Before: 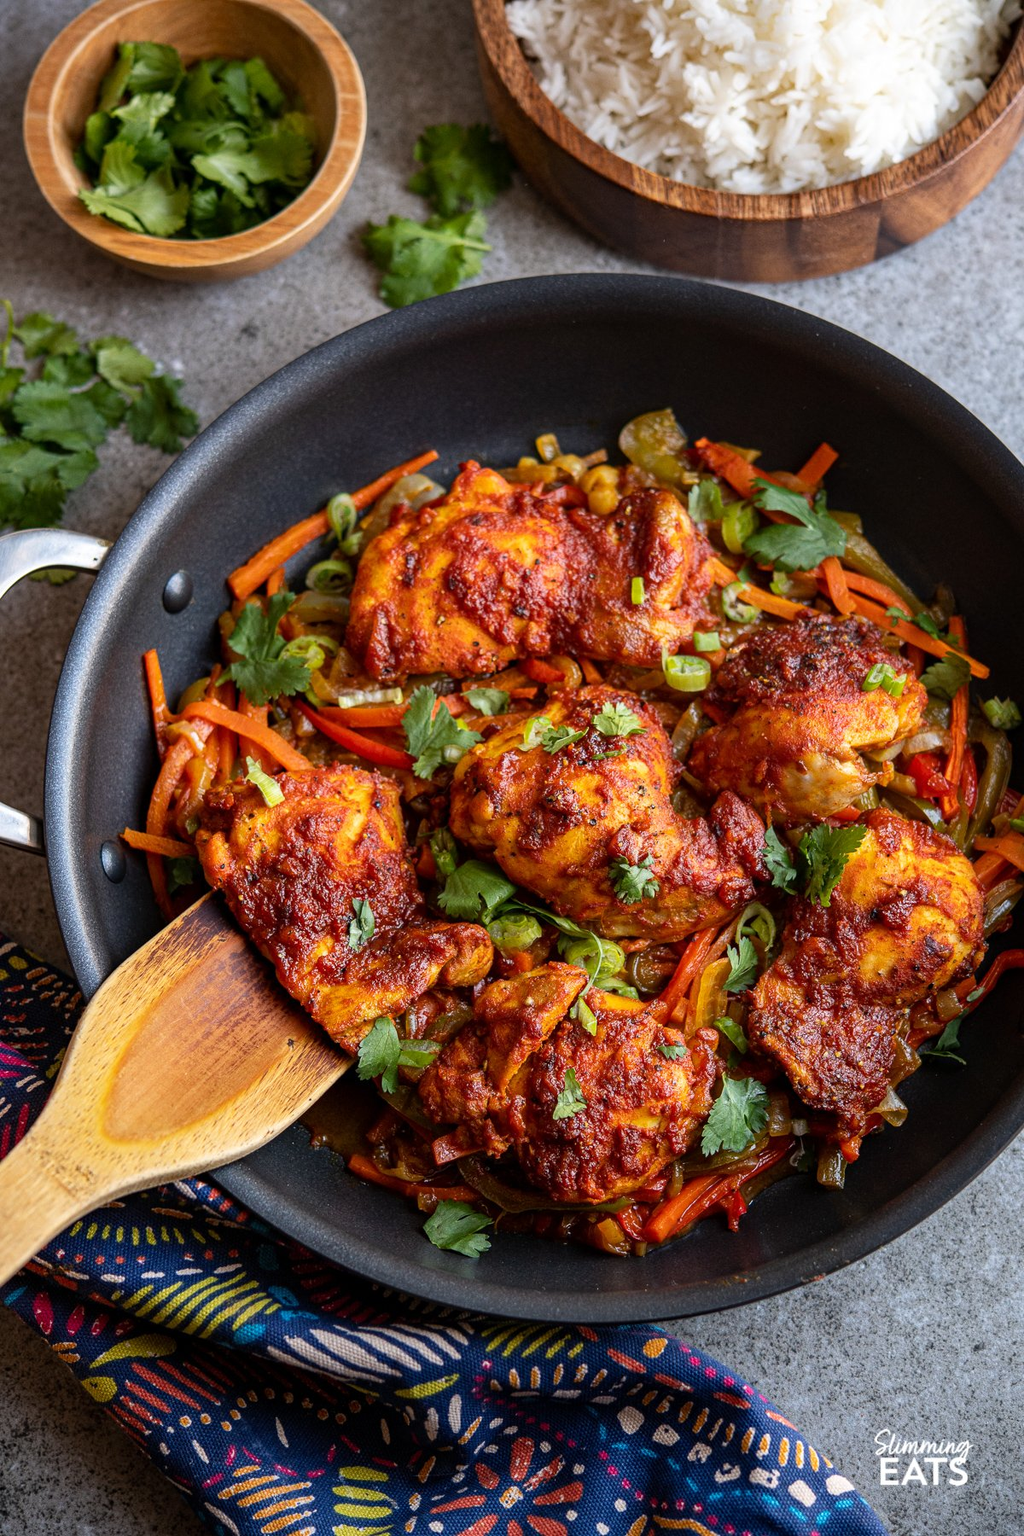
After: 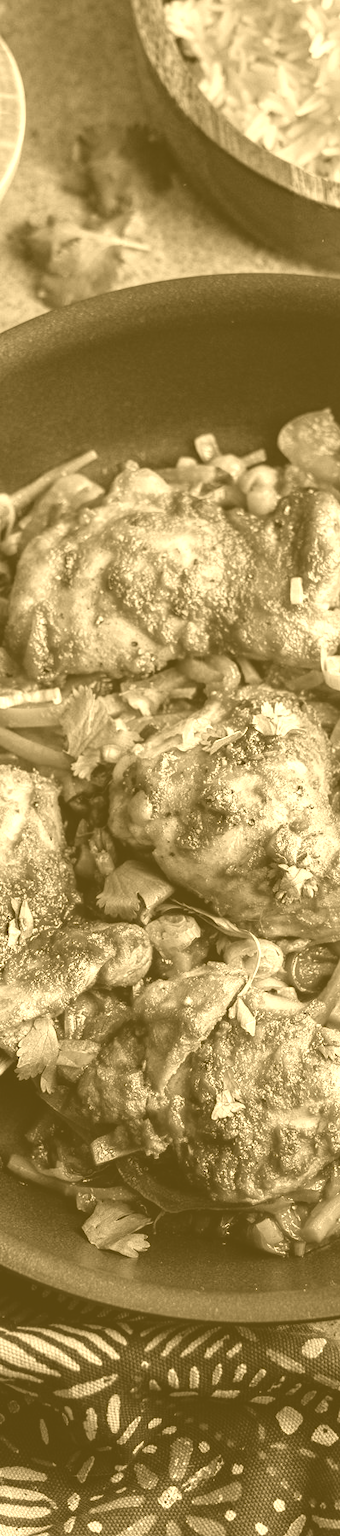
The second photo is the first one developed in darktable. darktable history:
colorize: hue 36°, source mix 100%
exposure: exposure -0.36 EV, compensate highlight preservation false
crop: left 33.36%, right 33.36%
